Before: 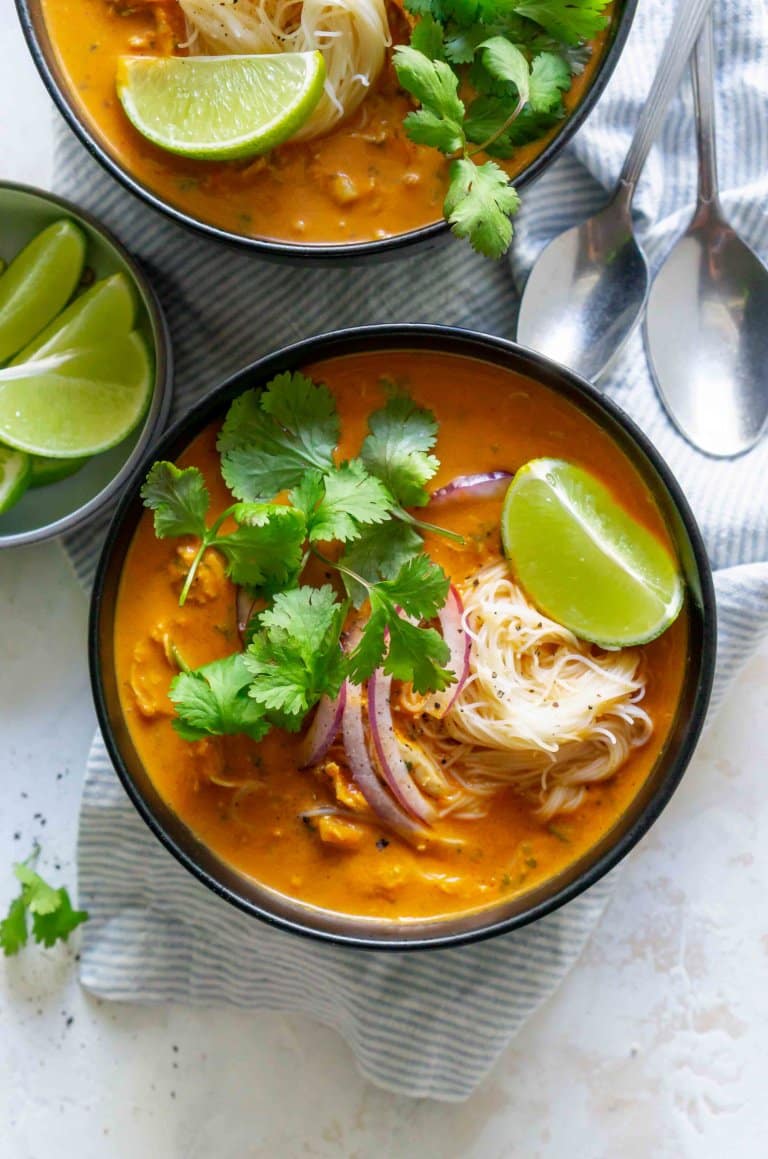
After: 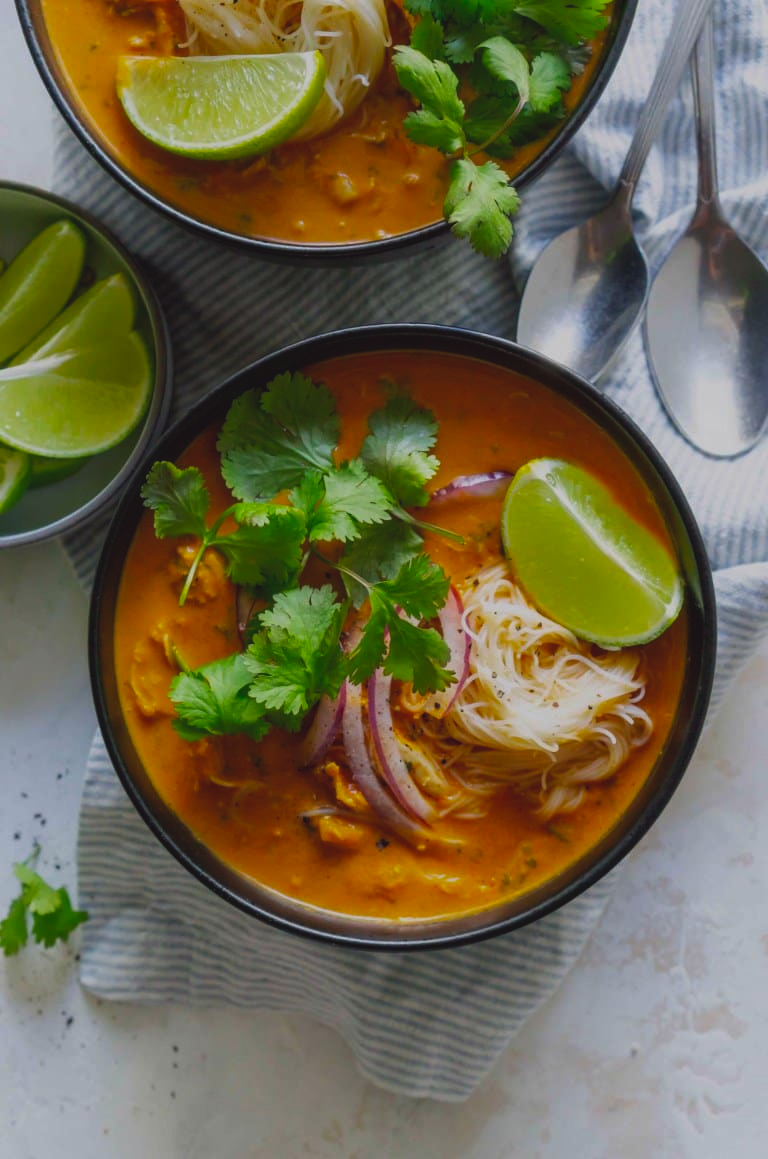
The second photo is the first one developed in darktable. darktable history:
exposure: black level correction -0.016, exposure -1.018 EV, compensate highlight preservation false
color balance: lift [1, 1.001, 0.999, 1.001], gamma [1, 1.004, 1.007, 0.993], gain [1, 0.991, 0.987, 1.013], contrast 7.5%, contrast fulcrum 10%, output saturation 115%
